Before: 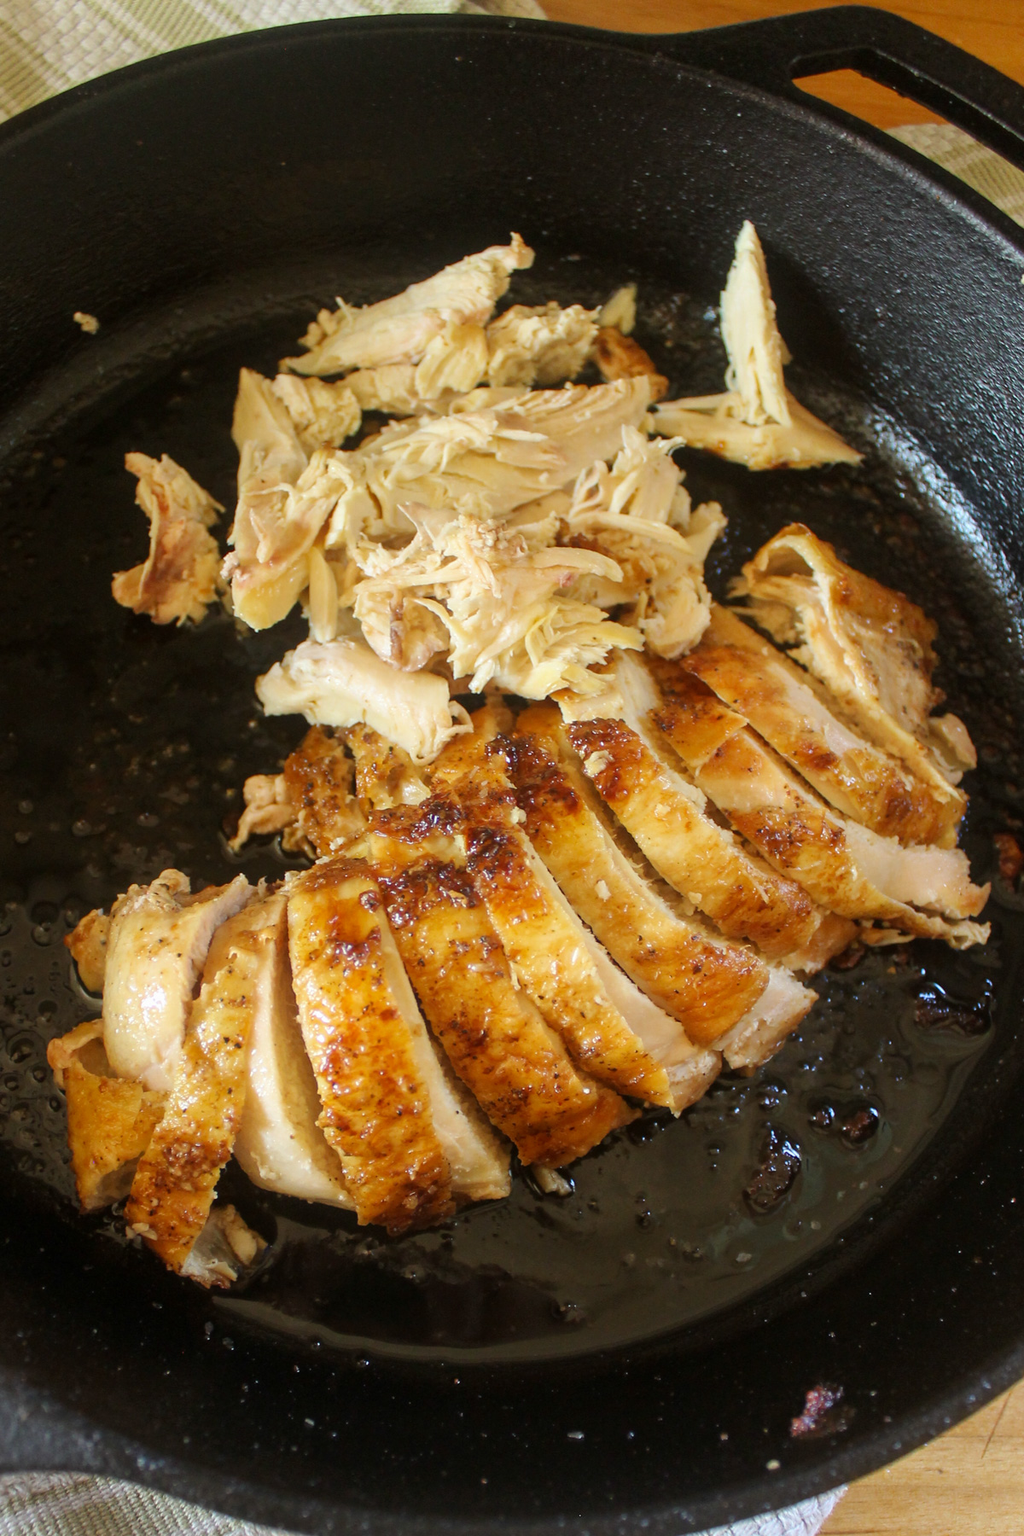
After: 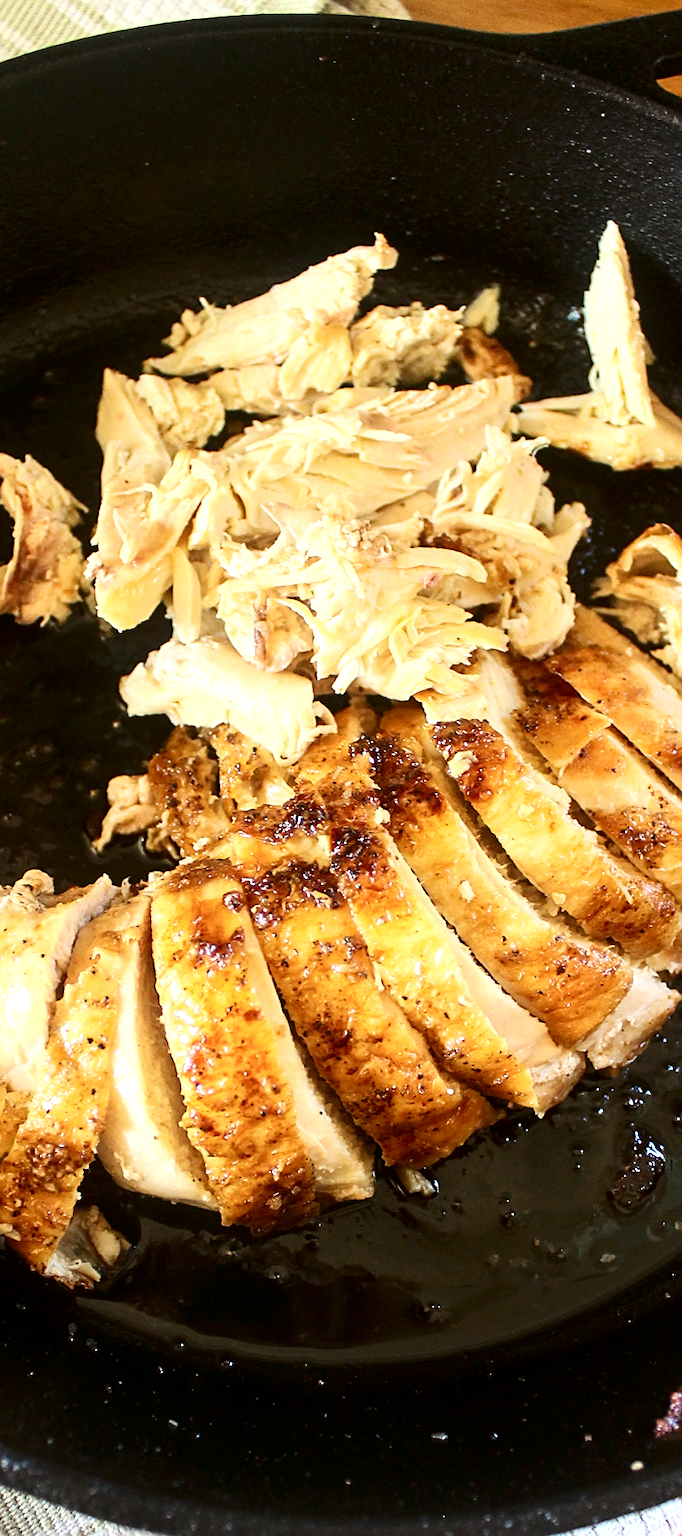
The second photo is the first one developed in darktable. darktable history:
local contrast: highlights 106%, shadows 98%, detail 119%, midtone range 0.2
sharpen: on, module defaults
exposure: exposure 0.405 EV, compensate highlight preservation false
contrast brightness saturation: contrast 0.279
crop and rotate: left 13.336%, right 20.013%
